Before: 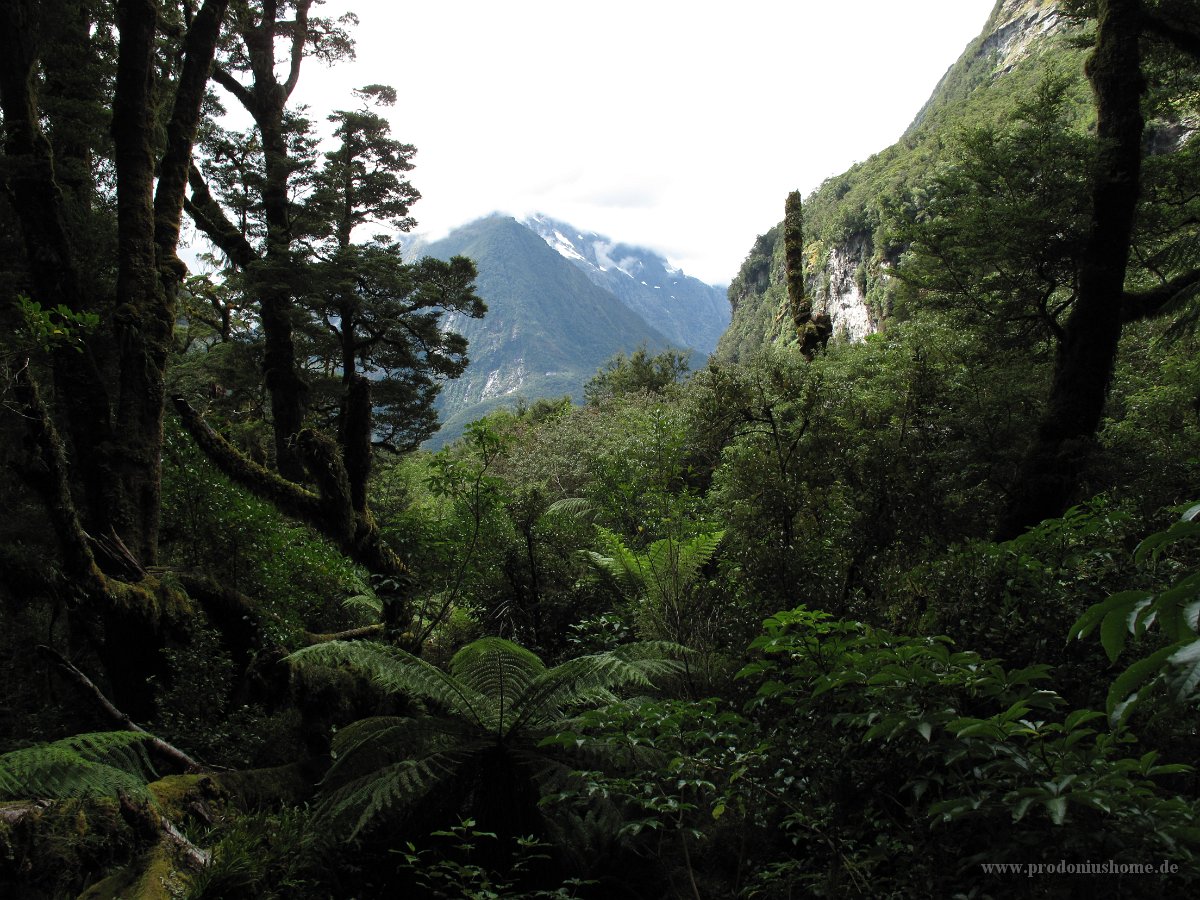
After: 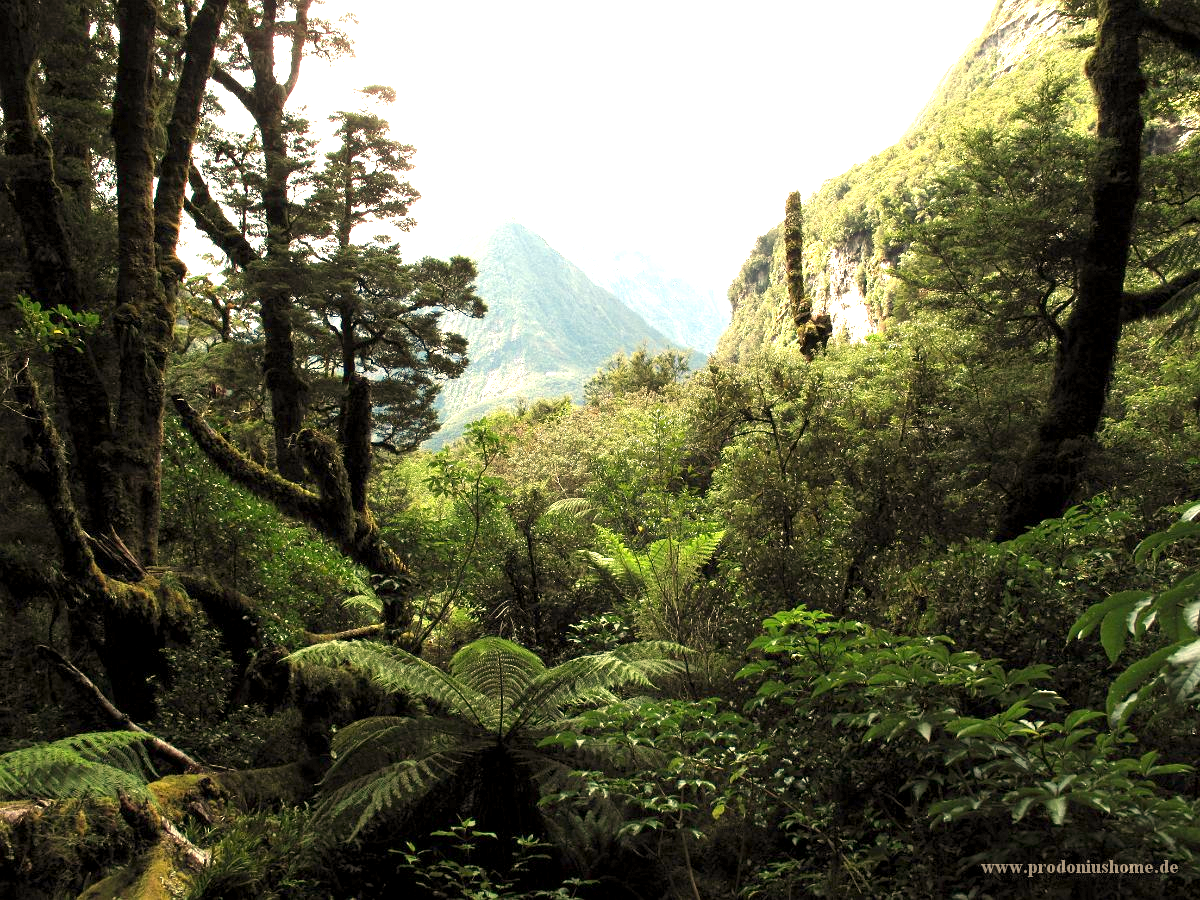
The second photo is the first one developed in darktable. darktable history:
white balance: red 1.138, green 0.996, blue 0.812
exposure: black level correction 0.001, exposure 1.822 EV, compensate exposure bias true, compensate highlight preservation false
